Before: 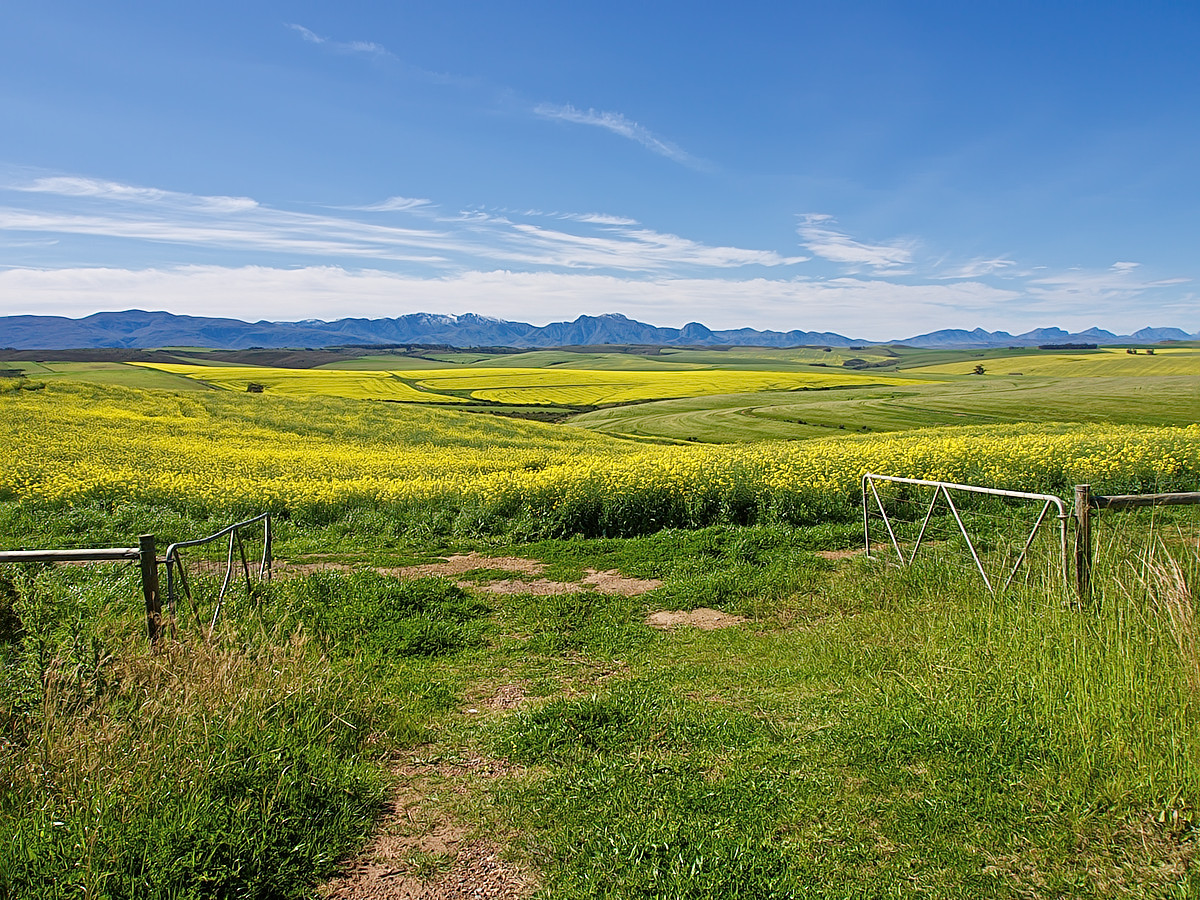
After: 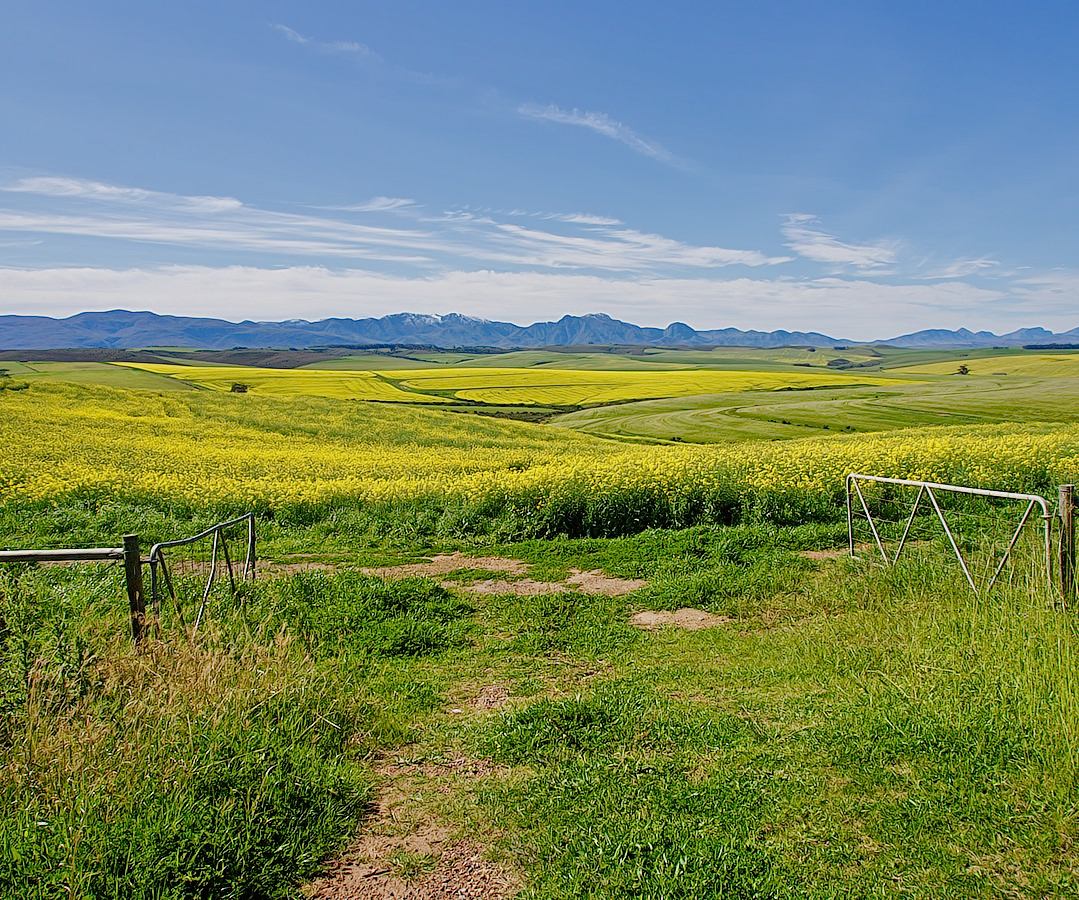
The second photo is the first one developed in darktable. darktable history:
crop and rotate: left 1.41%, right 8.646%
tone curve: curves: ch0 [(0, 0) (0.068, 0.031) (0.175, 0.139) (0.32, 0.345) (0.495, 0.544) (0.748, 0.762) (0.993, 0.954)]; ch1 [(0, 0) (0.294, 0.184) (0.34, 0.303) (0.371, 0.344) (0.441, 0.408) (0.477, 0.474) (0.499, 0.5) (0.529, 0.523) (0.677, 0.762) (1, 1)]; ch2 [(0, 0) (0.431, 0.419) (0.495, 0.502) (0.524, 0.534) (0.557, 0.56) (0.634, 0.654) (0.728, 0.722) (1, 1)], preserve colors none
shadows and highlights: on, module defaults
